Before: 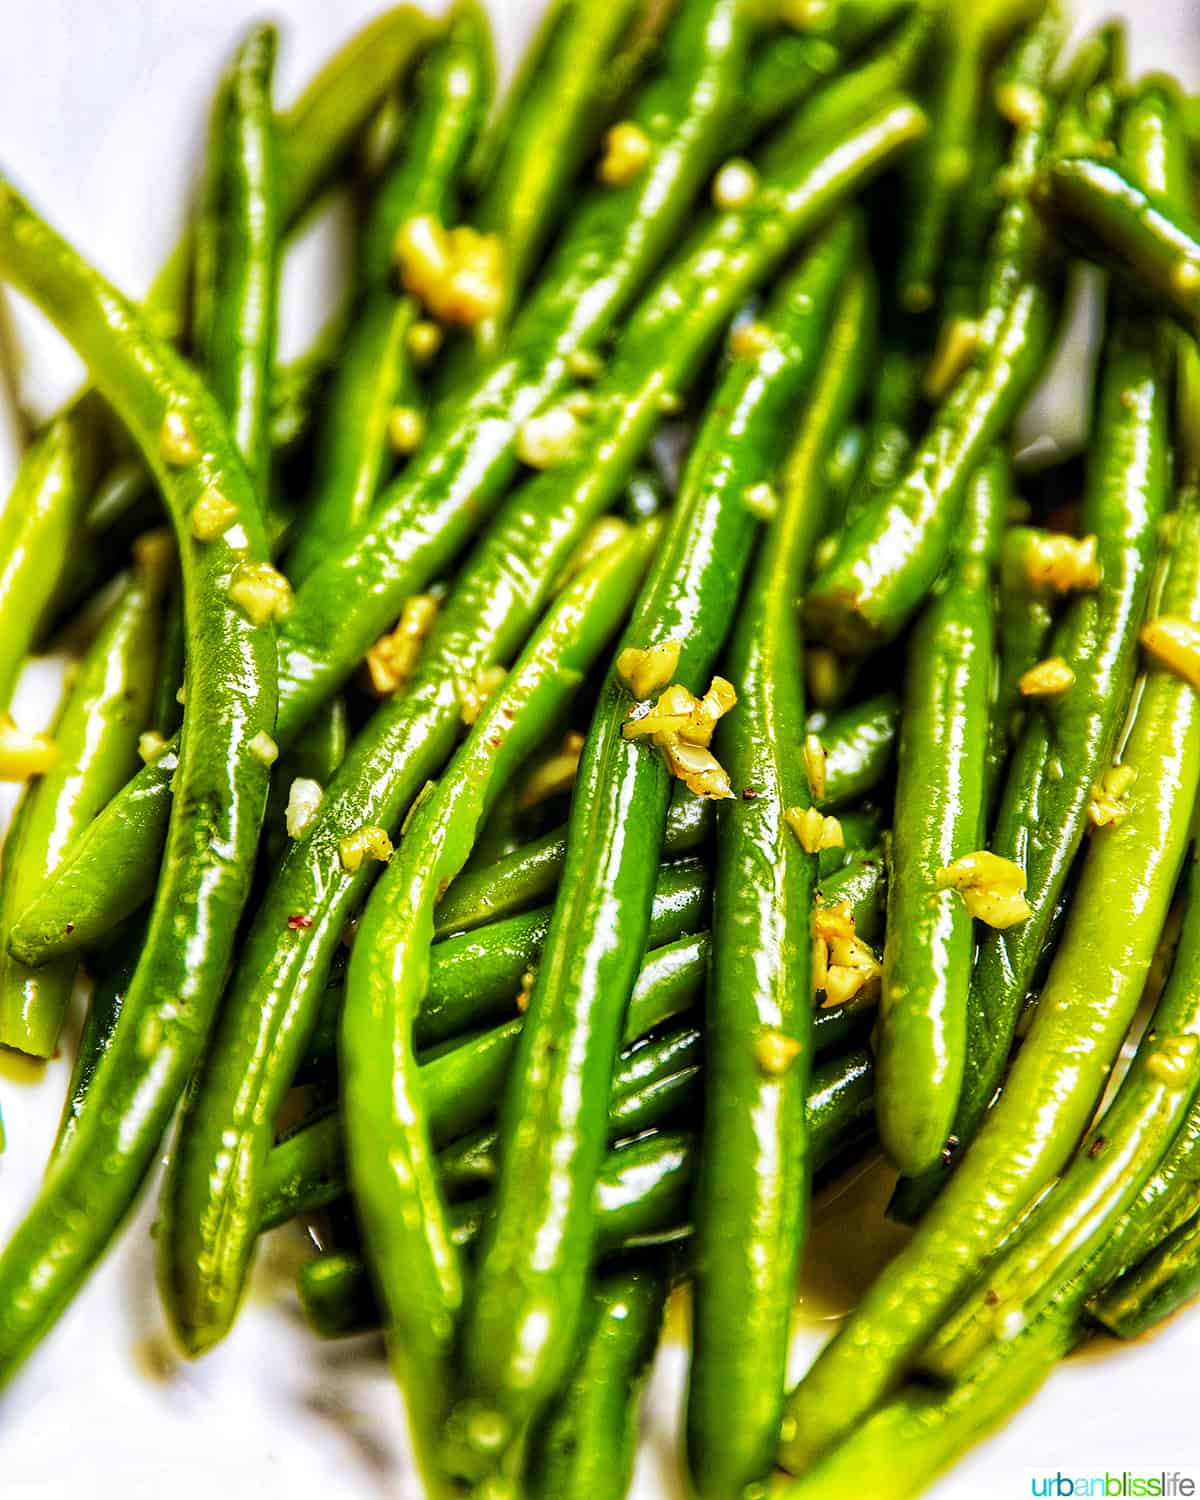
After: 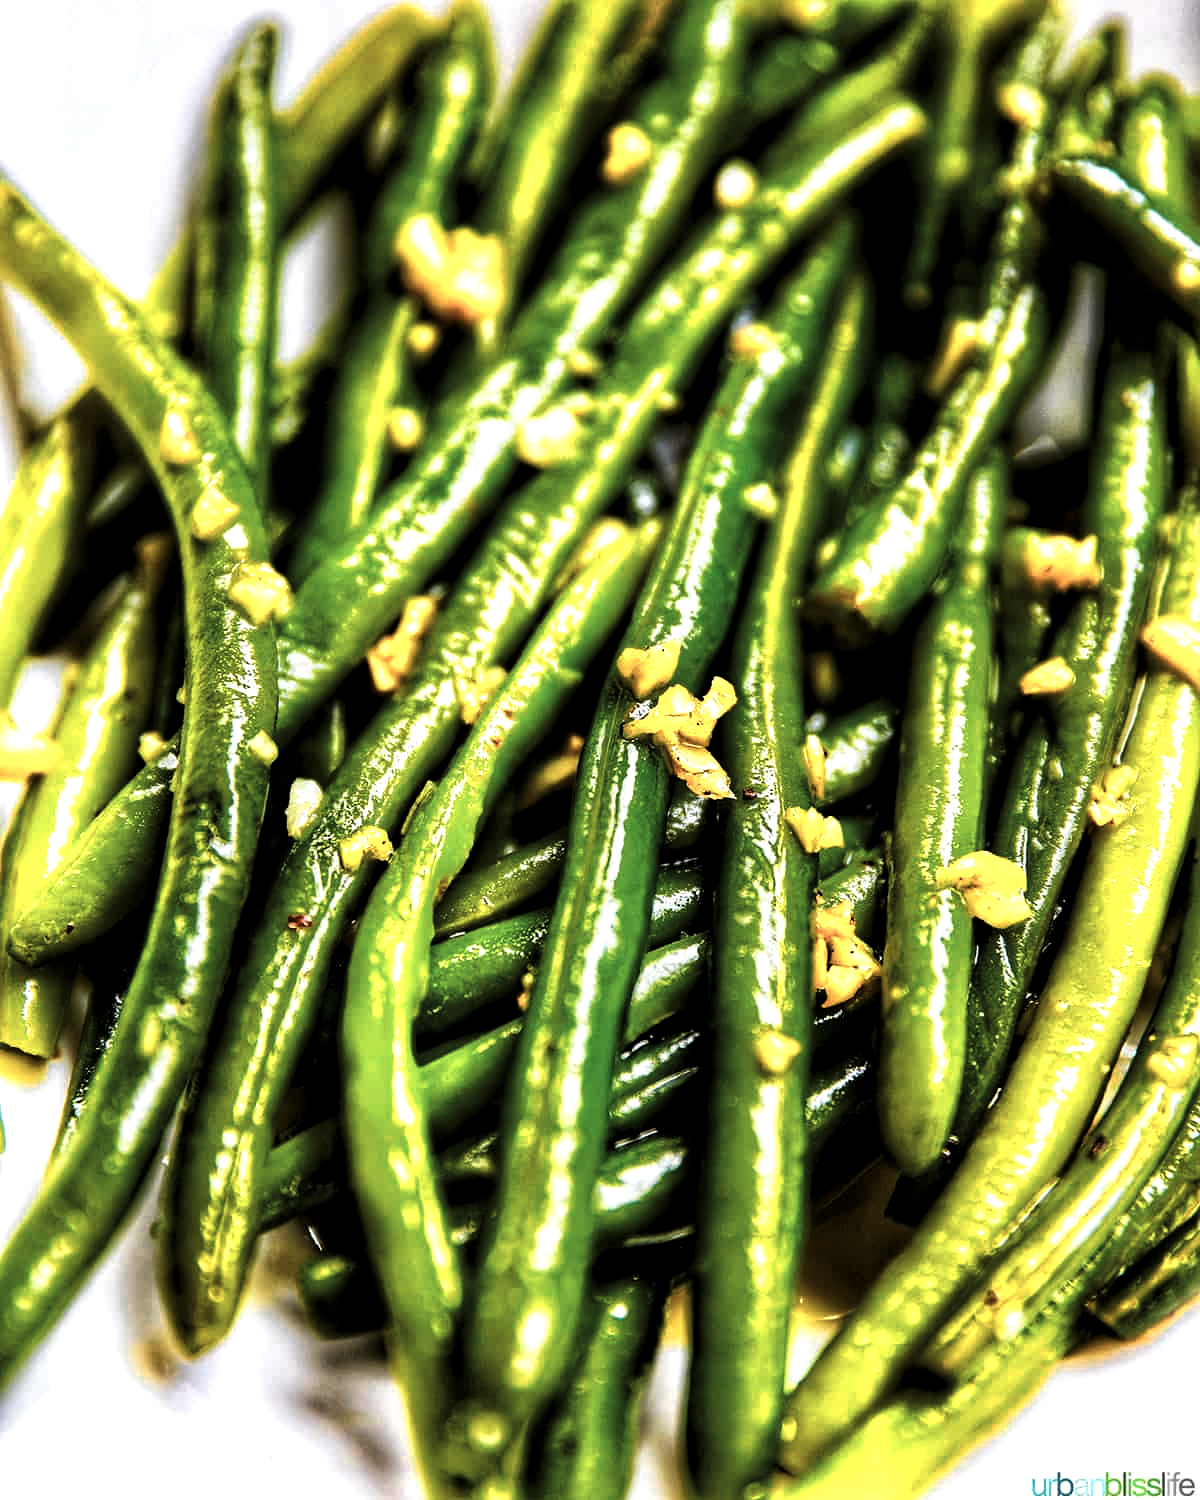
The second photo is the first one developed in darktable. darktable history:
levels: levels [0.101, 0.578, 0.953]
color zones: curves: ch0 [(0.018, 0.548) (0.197, 0.654) (0.425, 0.447) (0.605, 0.658) (0.732, 0.579)]; ch1 [(0.105, 0.531) (0.224, 0.531) (0.386, 0.39) (0.618, 0.456) (0.732, 0.456) (0.956, 0.421)]; ch2 [(0.039, 0.583) (0.215, 0.465) (0.399, 0.544) (0.465, 0.548) (0.614, 0.447) (0.724, 0.43) (0.882, 0.623) (0.956, 0.632)]
